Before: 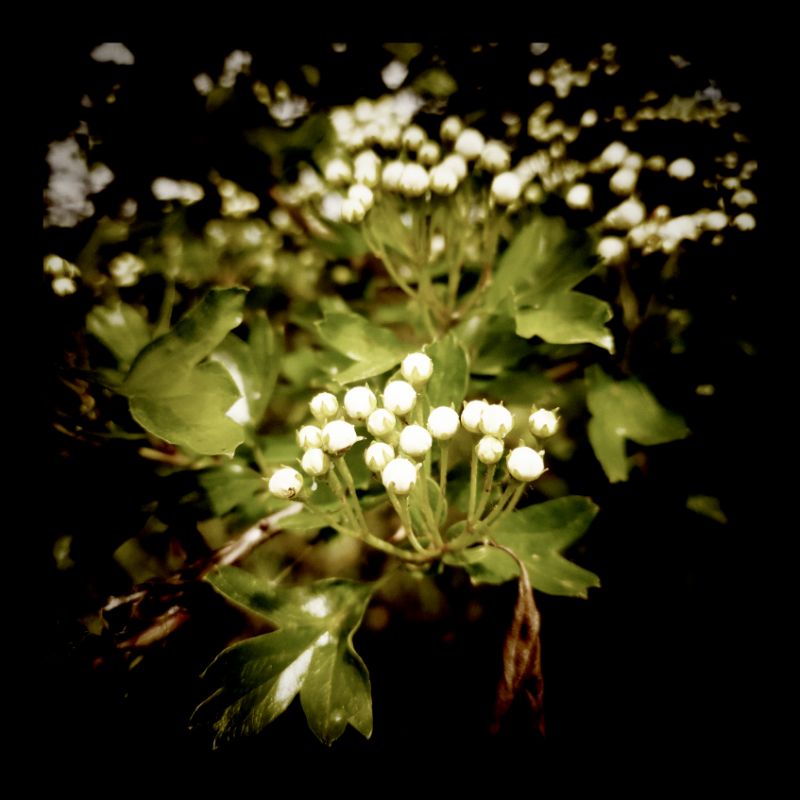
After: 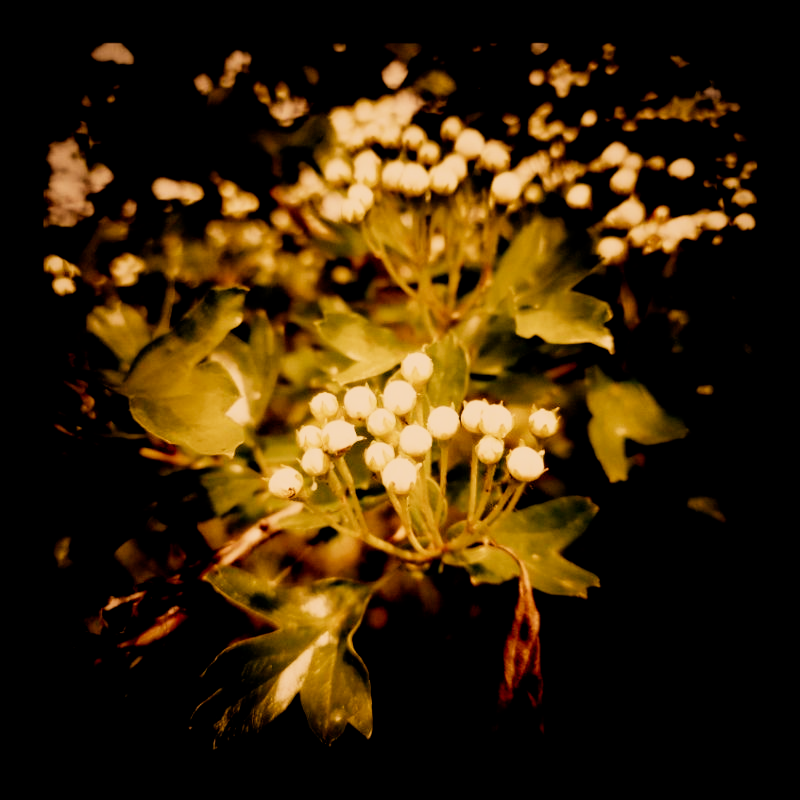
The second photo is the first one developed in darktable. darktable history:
filmic rgb: middle gray luminance 29%, black relative exposure -10.3 EV, white relative exposure 5.5 EV, threshold 6 EV, target black luminance 0%, hardness 3.95, latitude 2.04%, contrast 1.132, highlights saturation mix 5%, shadows ↔ highlights balance 15.11%, preserve chrominance no, color science v3 (2019), use custom middle-gray values true, iterations of high-quality reconstruction 0, enable highlight reconstruction true
white balance: red 1.467, blue 0.684
exposure: black level correction 0, exposure 0.5 EV, compensate highlight preservation false
